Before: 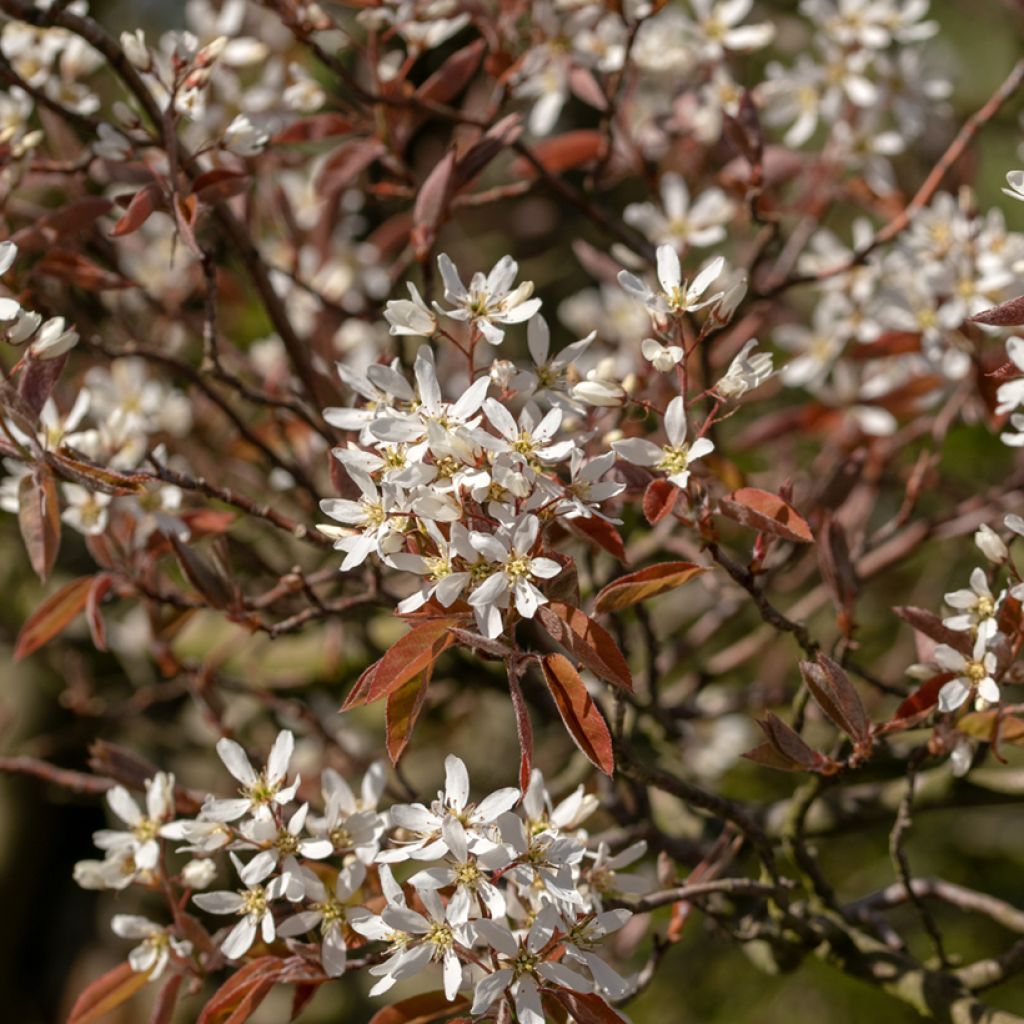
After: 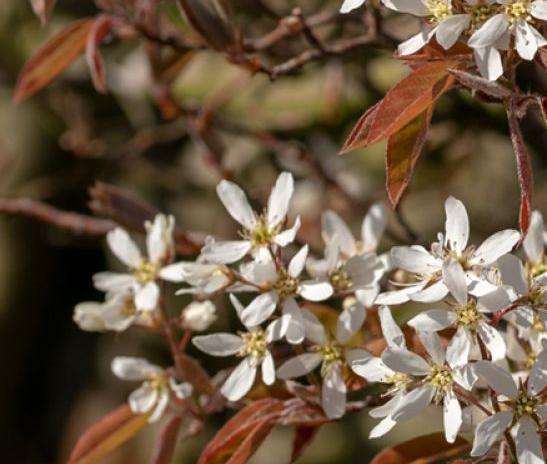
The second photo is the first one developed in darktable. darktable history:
crop and rotate: top 54.516%, right 46.58%, bottom 0.099%
